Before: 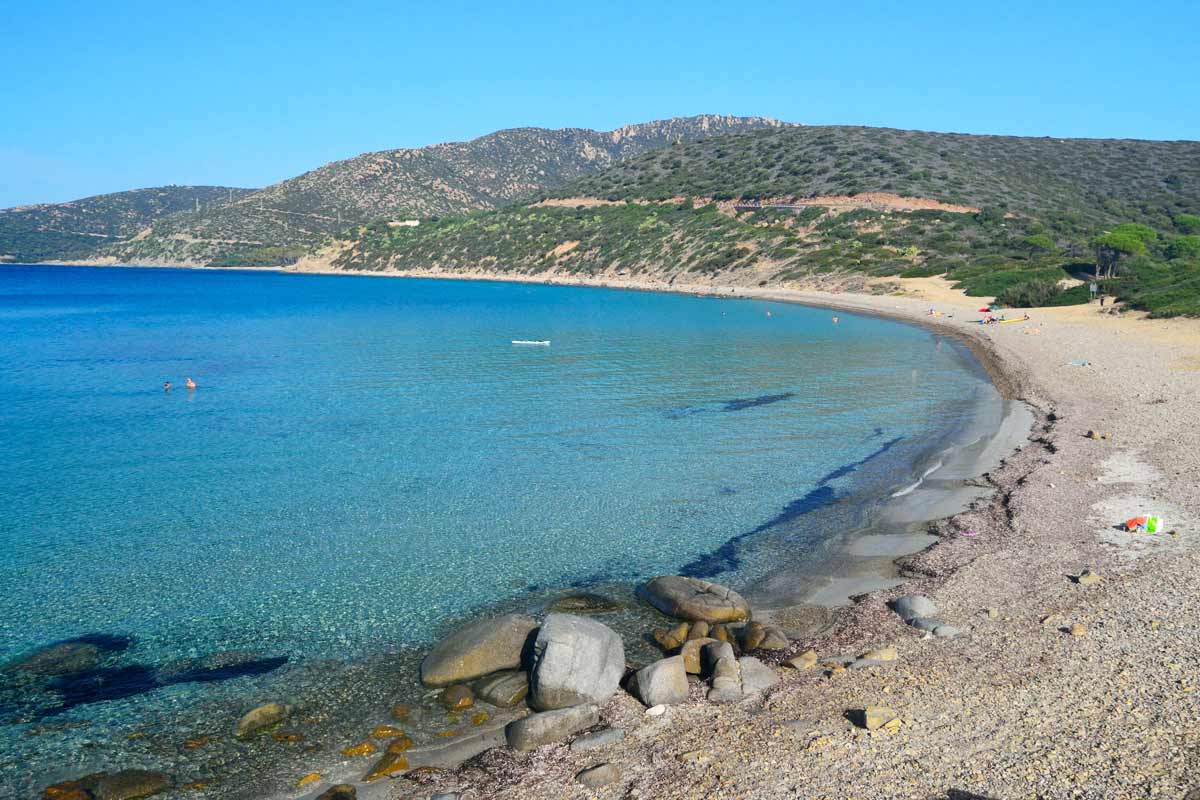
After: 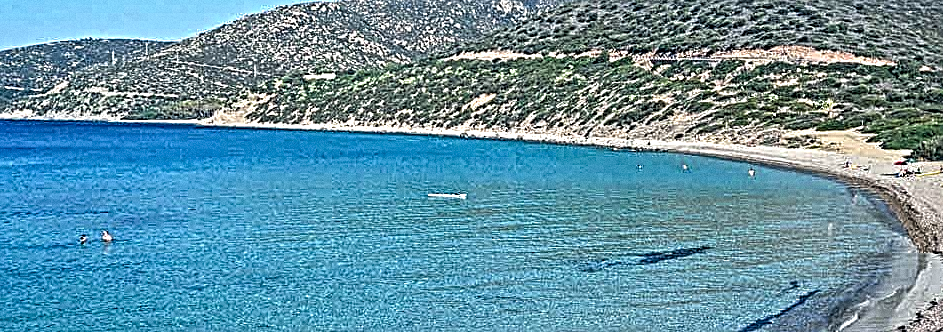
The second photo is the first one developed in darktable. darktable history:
local contrast: on, module defaults
crop: left 7.036%, top 18.398%, right 14.379%, bottom 40.043%
contrast equalizer: octaves 7, y [[0.406, 0.494, 0.589, 0.753, 0.877, 0.999], [0.5 ×6], [0.5 ×6], [0 ×6], [0 ×6]]
haze removal: strength -0.09, adaptive false
sharpen: on, module defaults
grain: coarseness 0.09 ISO
